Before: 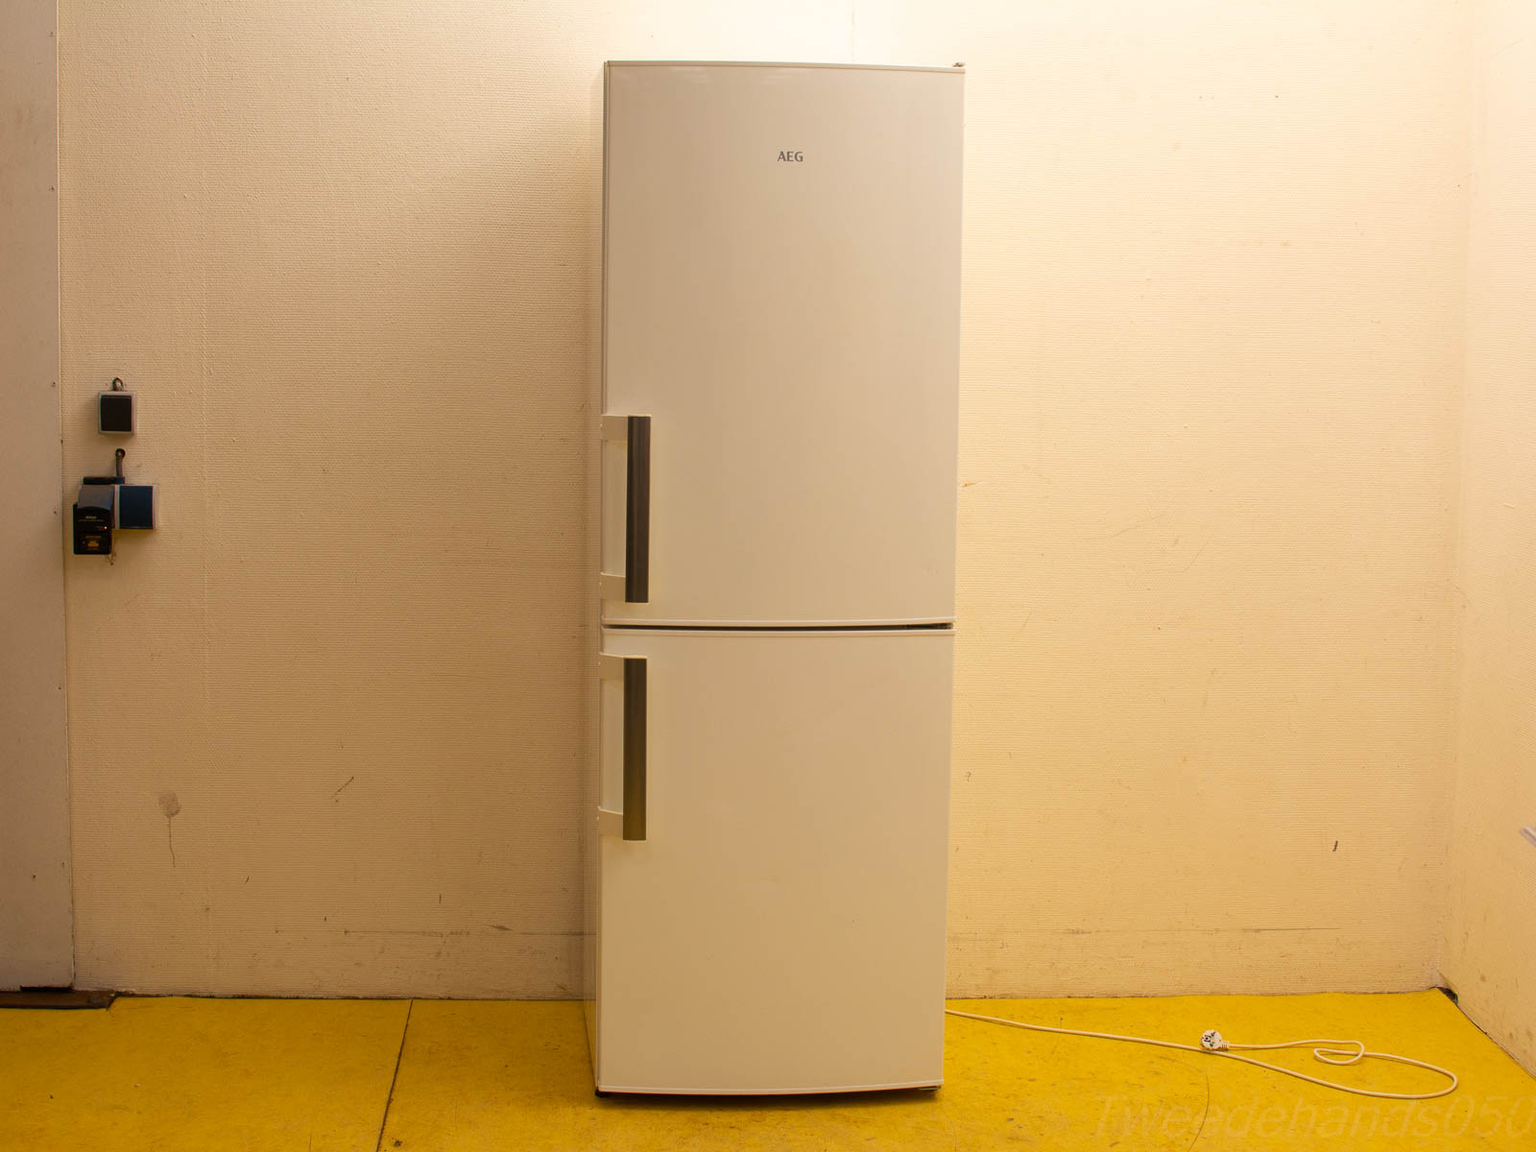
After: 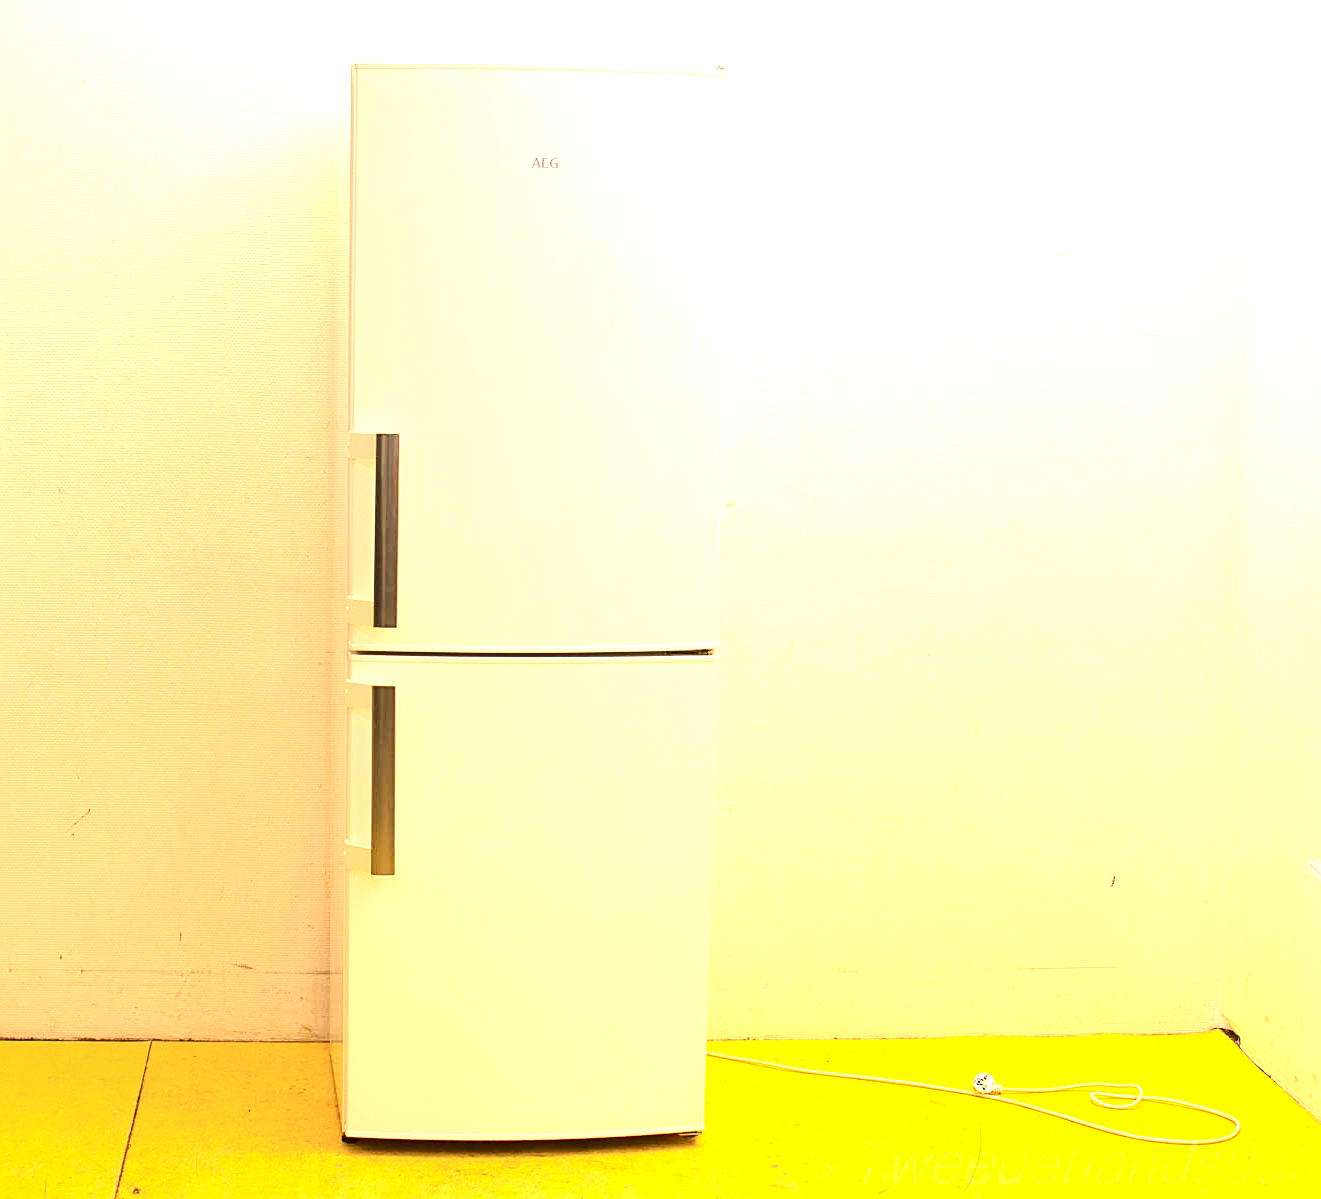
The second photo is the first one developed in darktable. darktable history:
crop: left 17.422%, bottom 0.05%
sharpen: on, module defaults
exposure: black level correction 0.001, exposure 1.831 EV, compensate exposure bias true, compensate highlight preservation false
tone curve: curves: ch0 [(0, 0) (0.003, 0.077) (0.011, 0.079) (0.025, 0.085) (0.044, 0.095) (0.069, 0.109) (0.1, 0.124) (0.136, 0.142) (0.177, 0.169) (0.224, 0.207) (0.277, 0.267) (0.335, 0.347) (0.399, 0.442) (0.468, 0.54) (0.543, 0.635) (0.623, 0.726) (0.709, 0.813) (0.801, 0.882) (0.898, 0.934) (1, 1)], color space Lab, independent channels, preserve colors none
